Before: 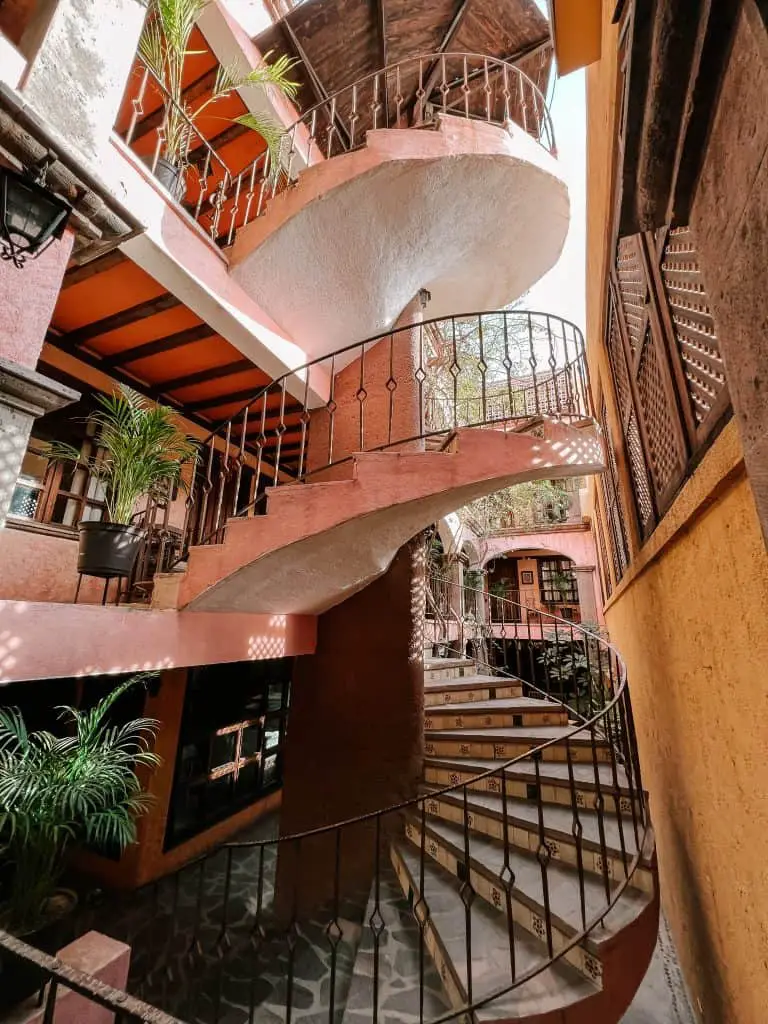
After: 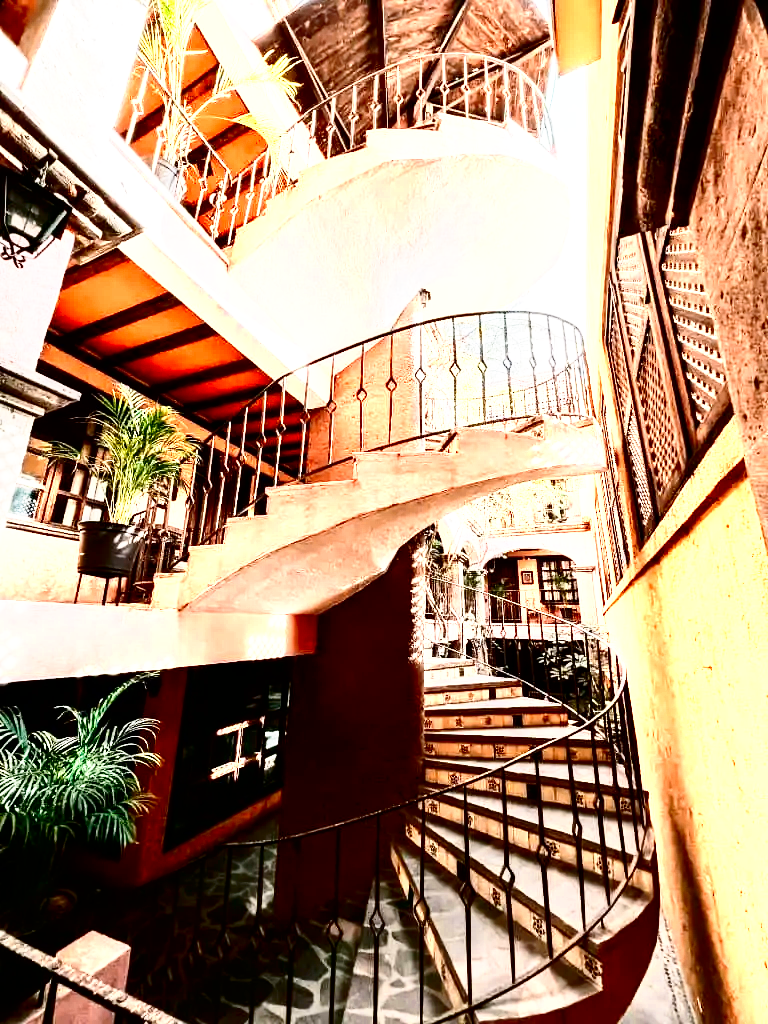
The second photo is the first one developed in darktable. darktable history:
color zones: curves: ch0 [(0.018, 0.548) (0.224, 0.64) (0.425, 0.447) (0.675, 0.575) (0.732, 0.579)]; ch1 [(0.066, 0.487) (0.25, 0.5) (0.404, 0.43) (0.75, 0.421) (0.956, 0.421)]; ch2 [(0.044, 0.561) (0.215, 0.465) (0.399, 0.544) (0.465, 0.548) (0.614, 0.447) (0.724, 0.43) (0.882, 0.623) (0.956, 0.632)]
contrast brightness saturation: contrast 0.32, brightness -0.08, saturation 0.17
base curve: curves: ch0 [(0, 0) (0.012, 0.01) (0.073, 0.168) (0.31, 0.711) (0.645, 0.957) (1, 1)], preserve colors none
